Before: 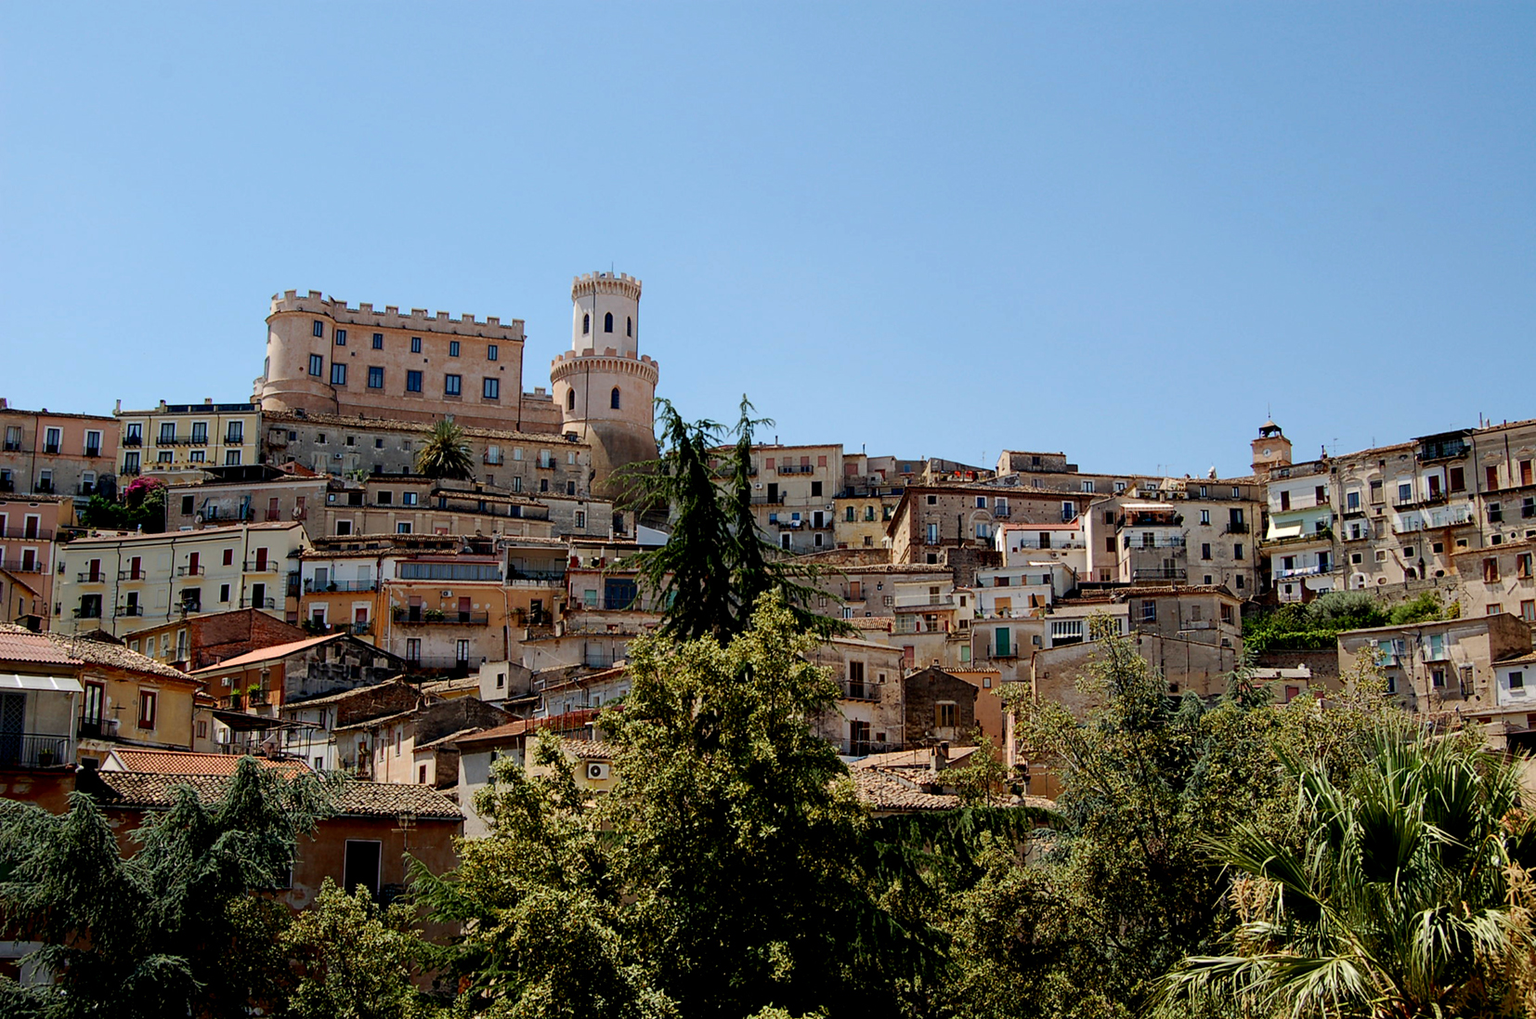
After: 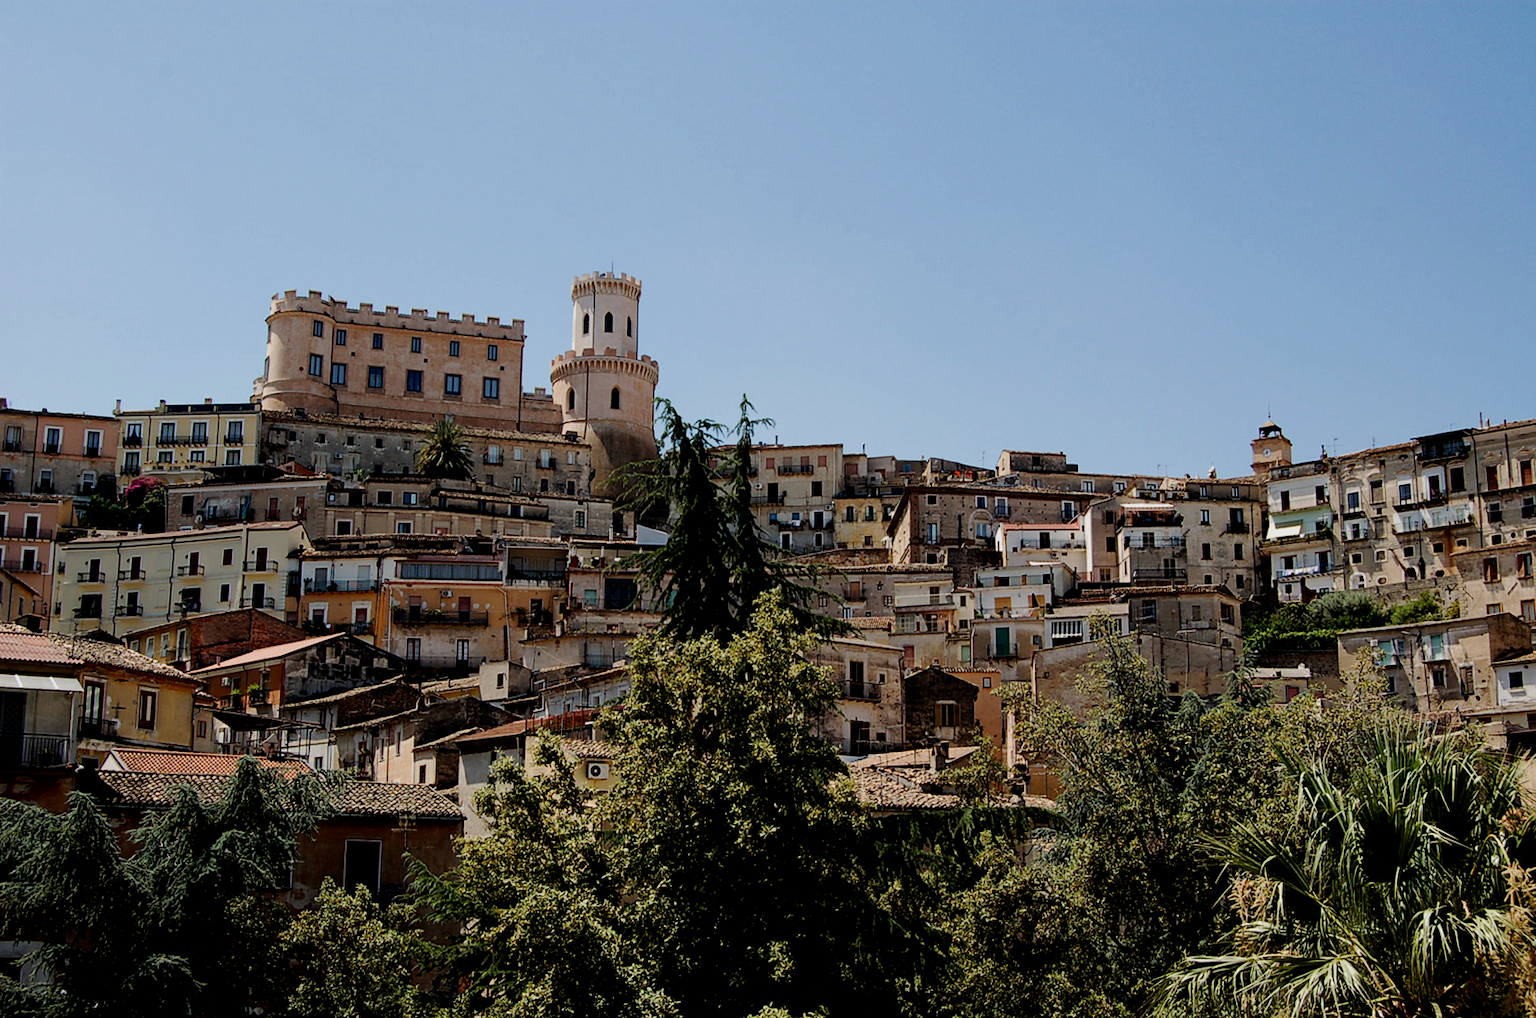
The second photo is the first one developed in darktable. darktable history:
filmic rgb: middle gray luminance 21.73%, black relative exposure -14 EV, white relative exposure 2.96 EV, threshold 6 EV, target black luminance 0%, hardness 8.81, latitude 59.69%, contrast 1.208, highlights saturation mix 5%, shadows ↔ highlights balance 41.6%, add noise in highlights 0, color science v3 (2019), use custom middle-gray values true, iterations of high-quality reconstruction 0, contrast in highlights soft, enable highlight reconstruction true
haze removal: adaptive false
